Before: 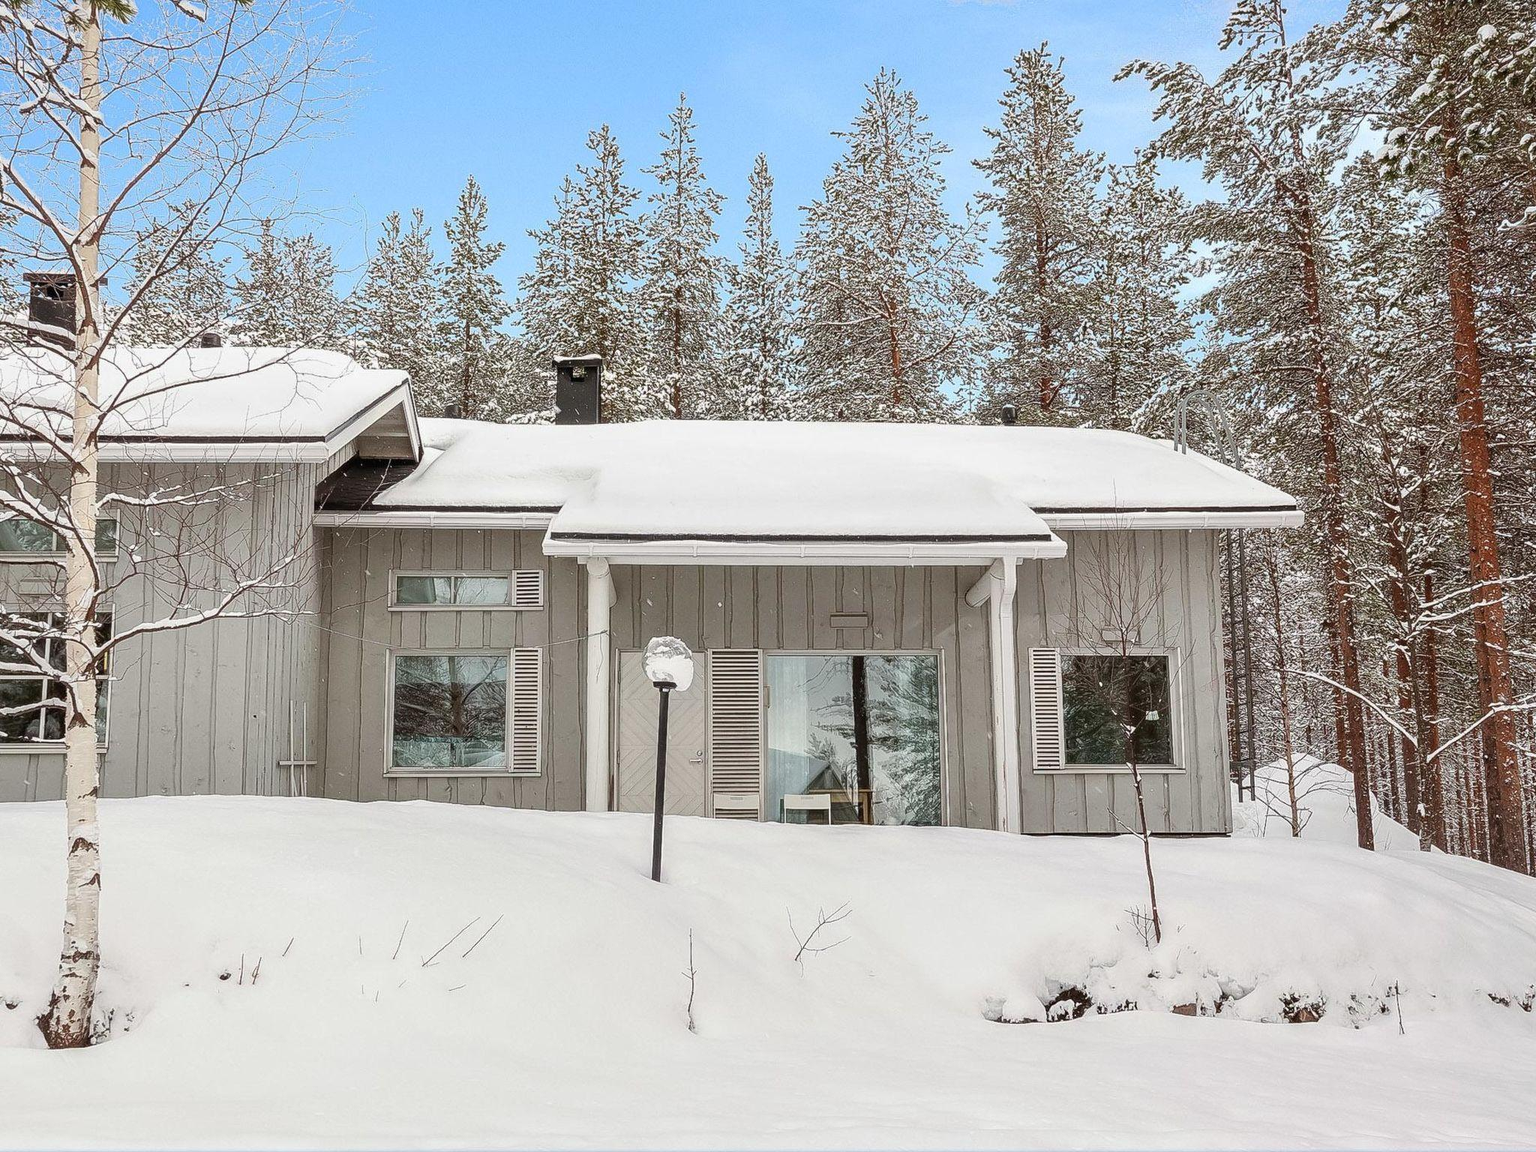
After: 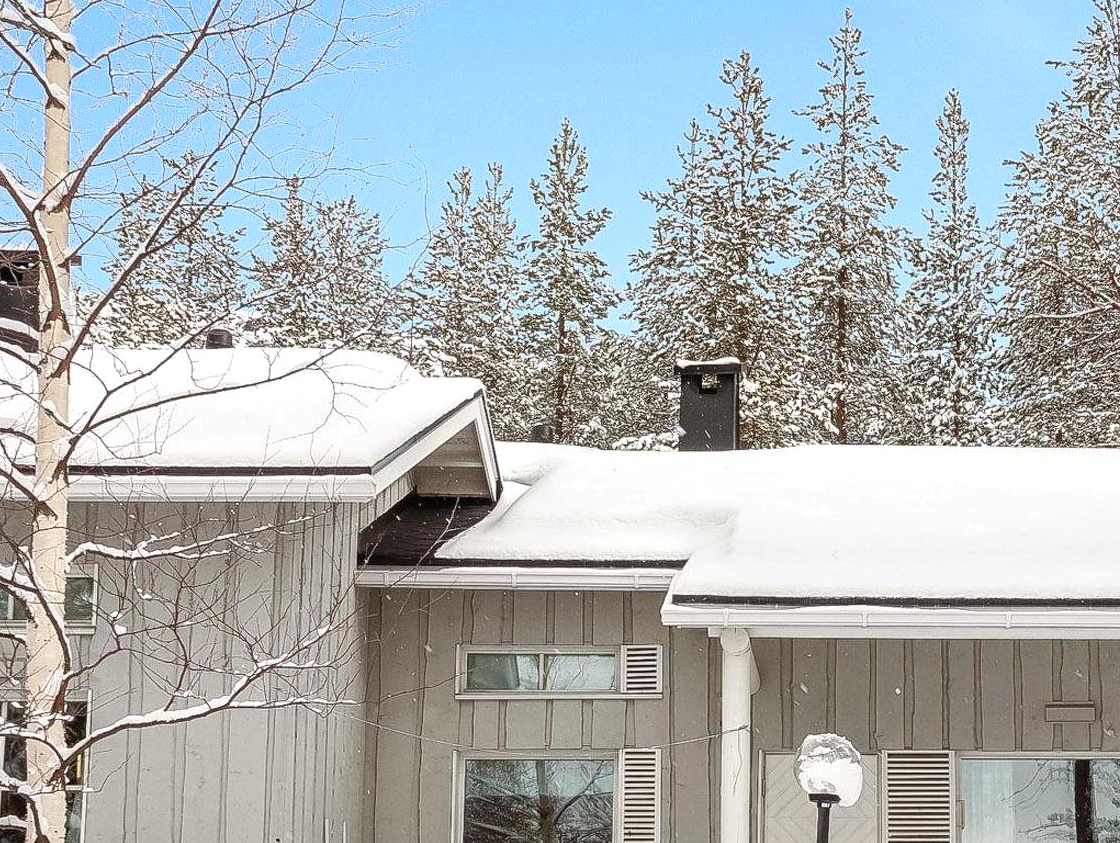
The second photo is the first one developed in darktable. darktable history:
exposure: exposure 0.207 EV, compensate highlight preservation false
crop and rotate: left 3.047%, top 7.509%, right 42.236%, bottom 37.598%
